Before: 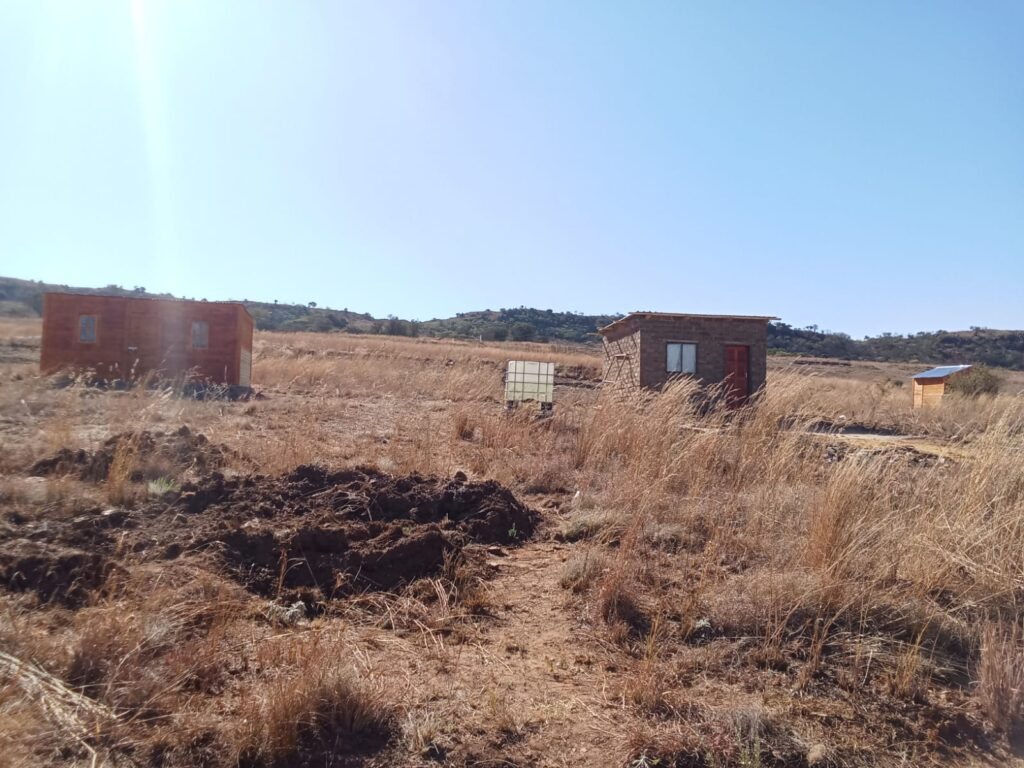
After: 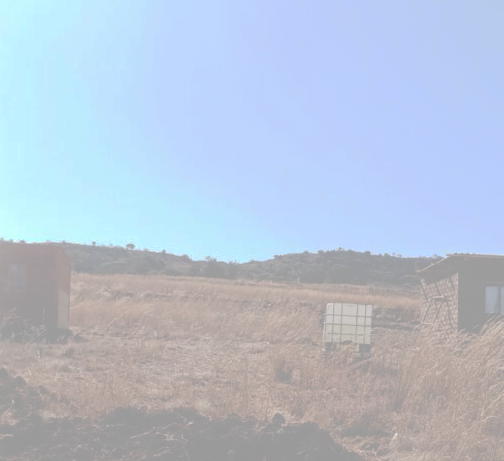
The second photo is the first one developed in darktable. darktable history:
tone curve: curves: ch0 [(0, 0) (0.003, 0.626) (0.011, 0.626) (0.025, 0.63) (0.044, 0.631) (0.069, 0.632) (0.1, 0.636) (0.136, 0.637) (0.177, 0.641) (0.224, 0.642) (0.277, 0.646) (0.335, 0.649) (0.399, 0.661) (0.468, 0.679) (0.543, 0.702) (0.623, 0.732) (0.709, 0.769) (0.801, 0.804) (0.898, 0.847) (1, 1)], preserve colors none
crop: left 17.835%, top 7.675%, right 32.881%, bottom 32.213%
